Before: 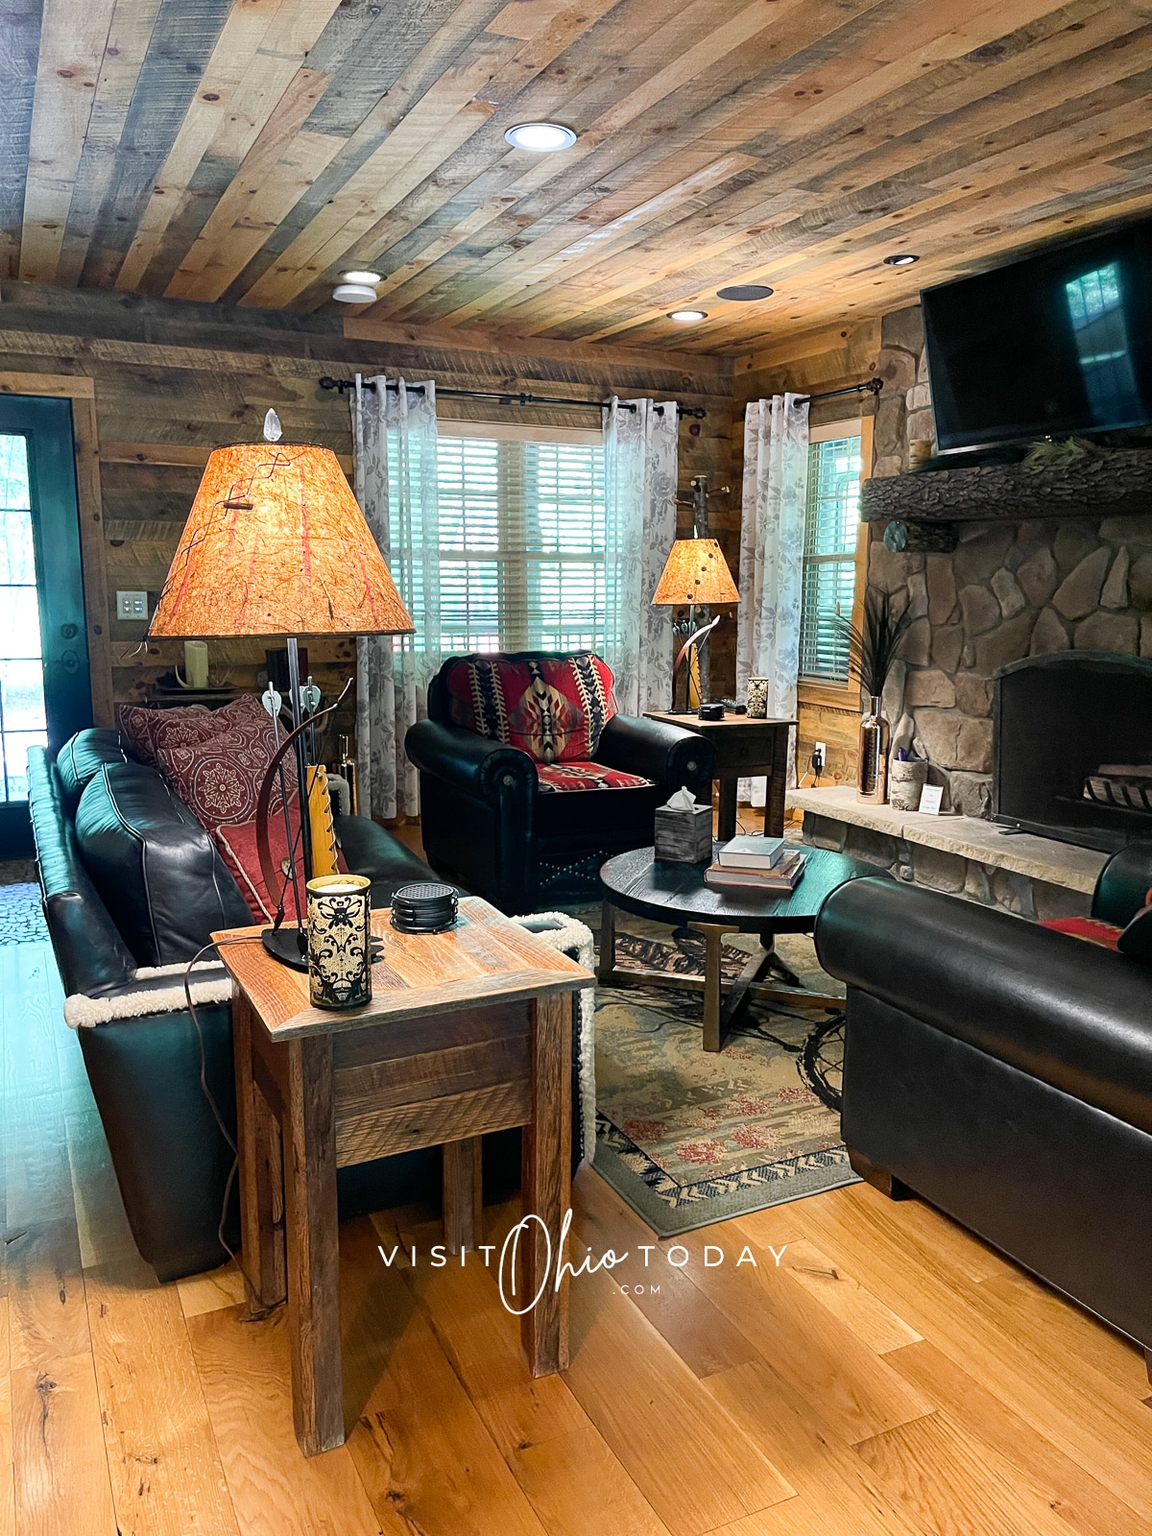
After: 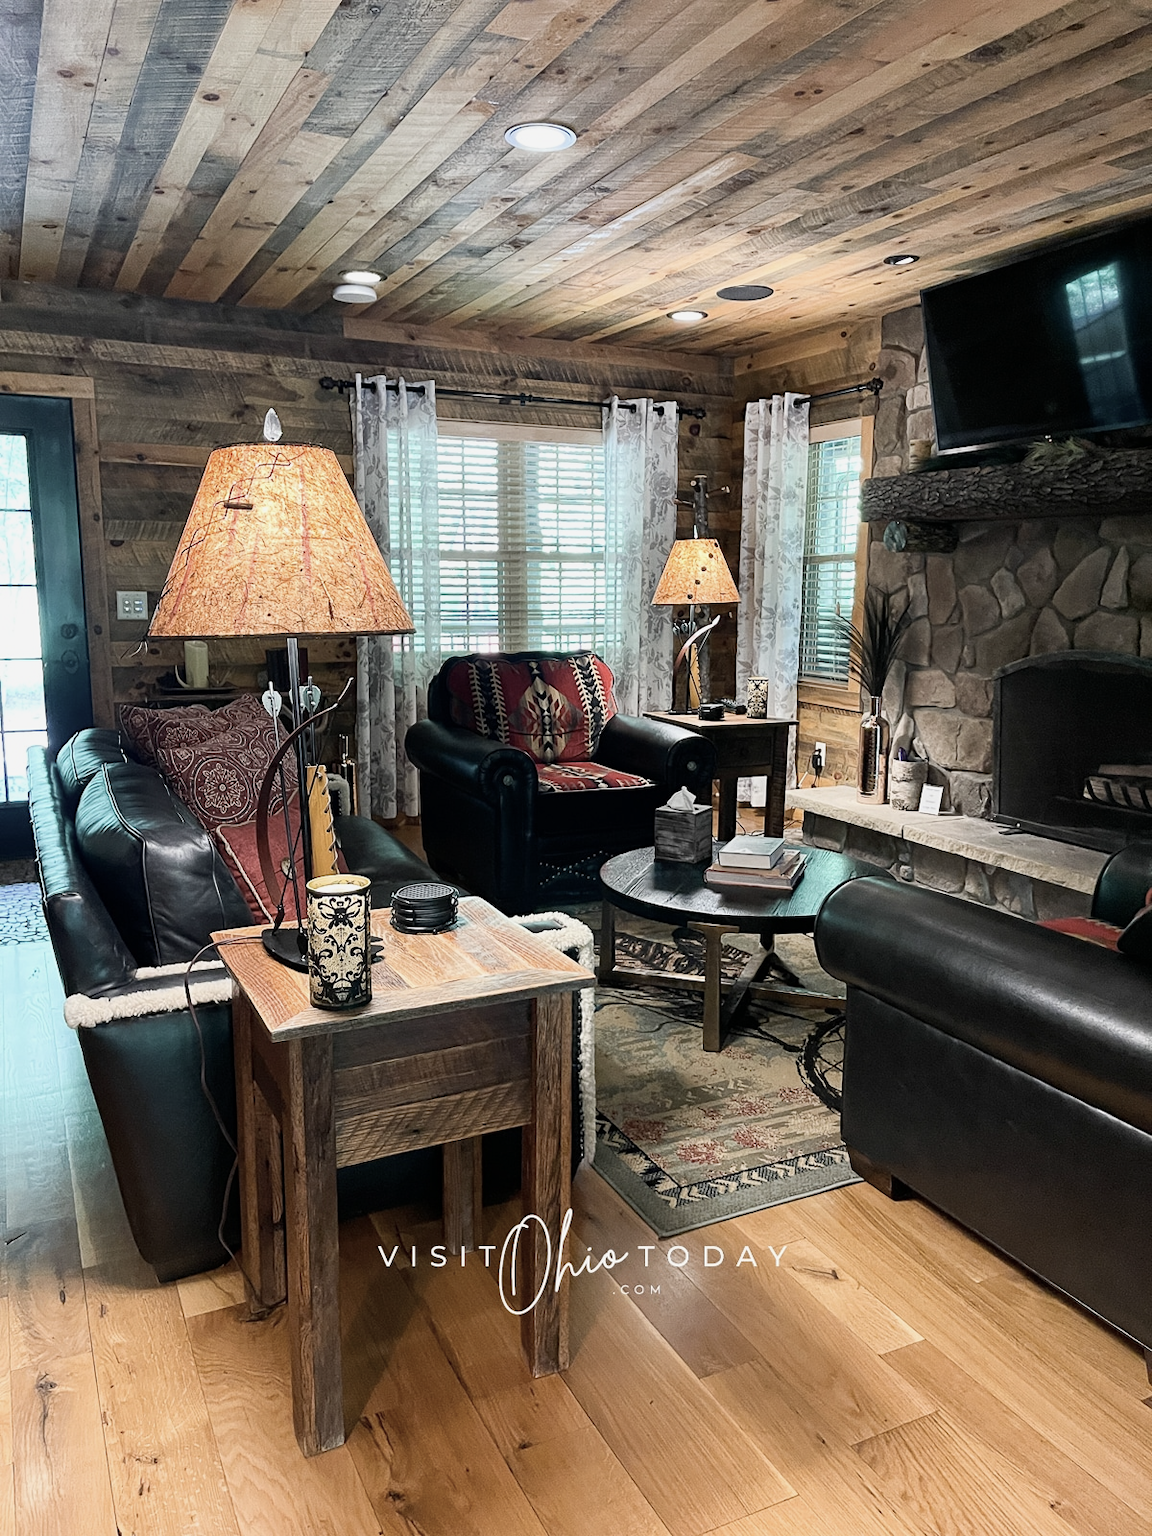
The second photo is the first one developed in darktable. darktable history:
filmic rgb: black relative exposure -16 EV, white relative exposure 2.93 EV, hardness 10.04, color science v6 (2022)
tone equalizer: -7 EV 0.18 EV, -6 EV 0.12 EV, -5 EV 0.08 EV, -4 EV 0.04 EV, -2 EV -0.02 EV, -1 EV -0.04 EV, +0 EV -0.06 EV, luminance estimator HSV value / RGB max
contrast brightness saturation: contrast 0.1, saturation -0.36
